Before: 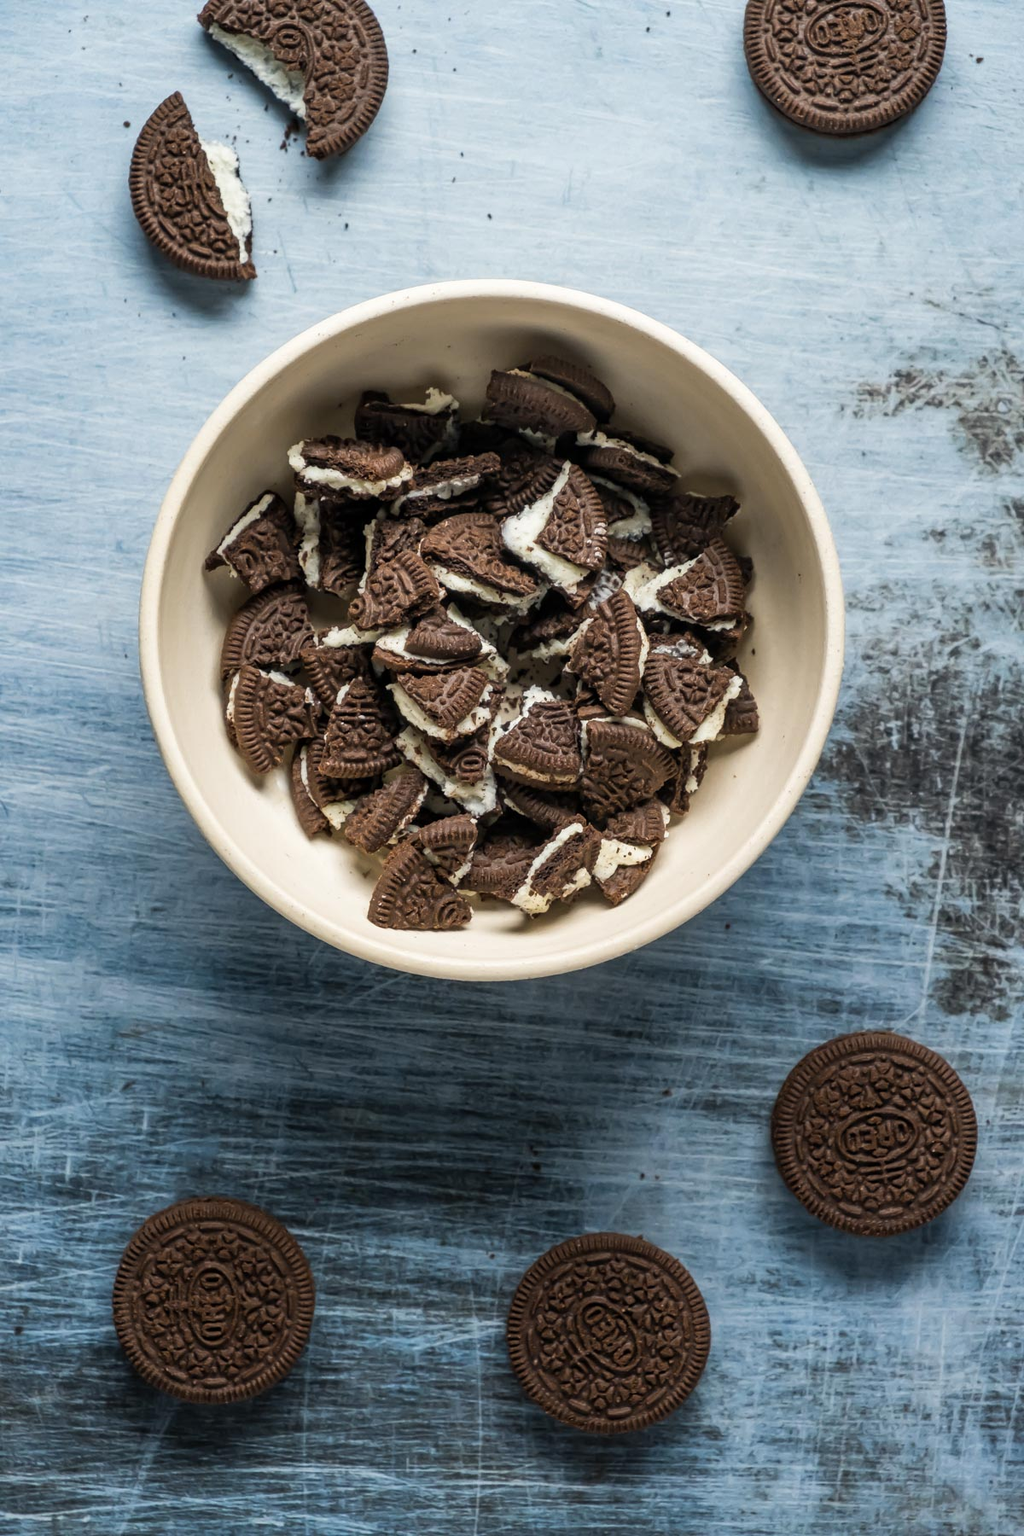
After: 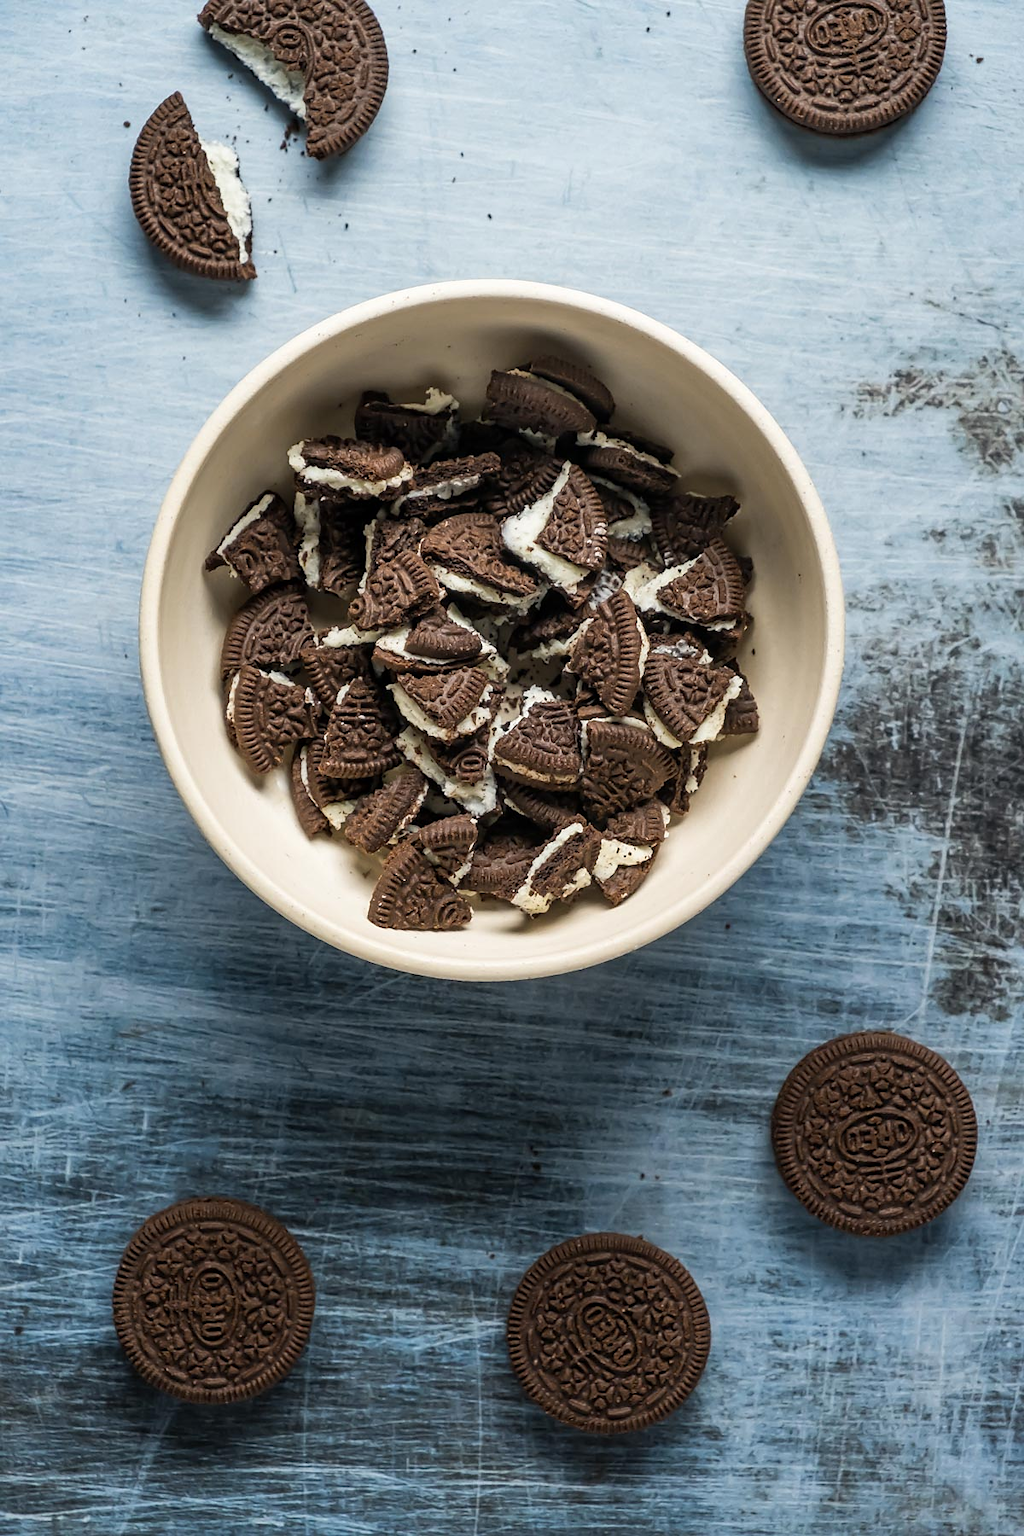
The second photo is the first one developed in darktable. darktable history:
sharpen: radius 1.491, amount 0.394, threshold 1.457
